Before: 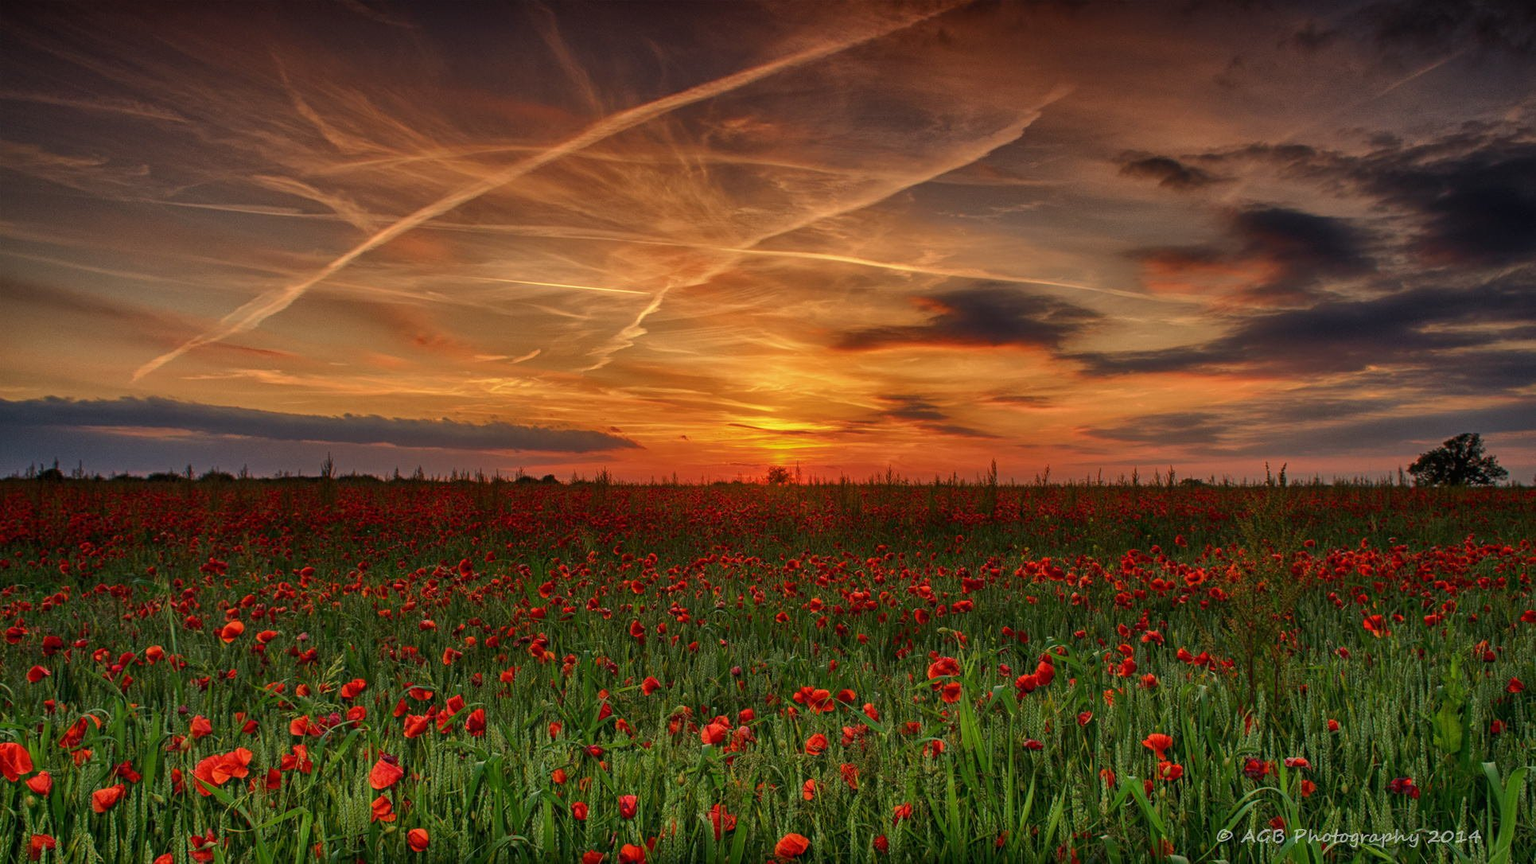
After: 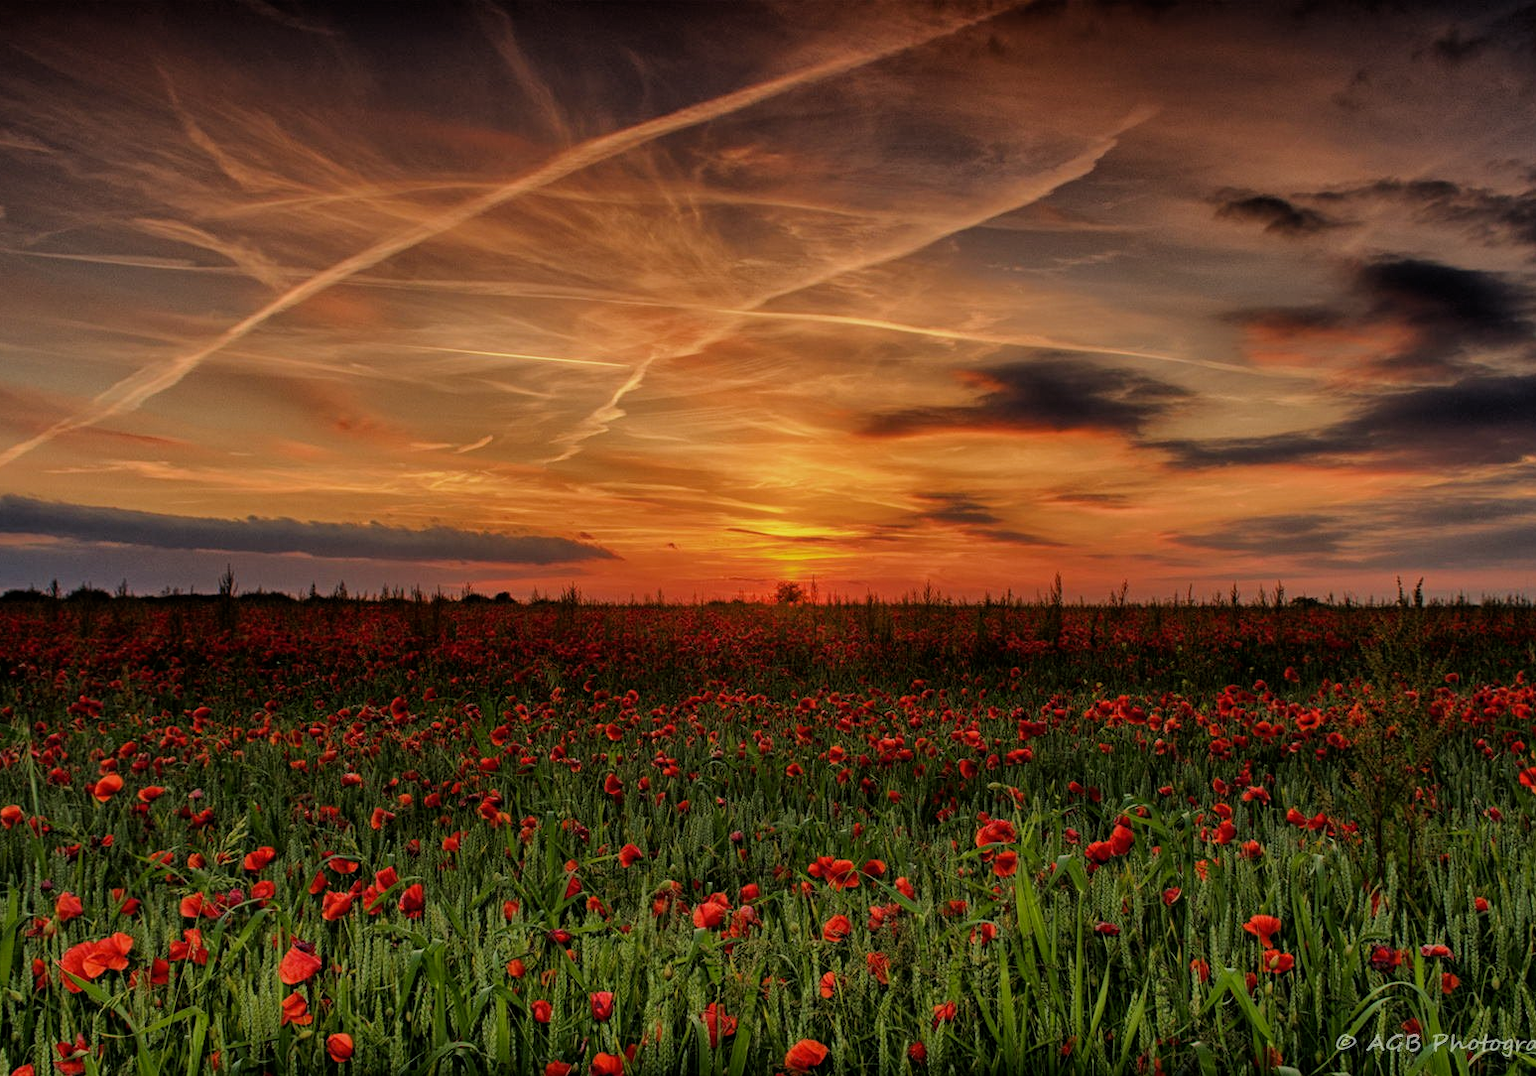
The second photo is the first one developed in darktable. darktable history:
color zones: curves: ch2 [(0, 0.5) (0.143, 0.5) (0.286, 0.489) (0.415, 0.421) (0.571, 0.5) (0.714, 0.5) (0.857, 0.5) (1, 0.5)]
crop and rotate: left 9.528%, right 10.299%
tone equalizer: -8 EV 0.083 EV, smoothing diameter 24.87%, edges refinement/feathering 9.28, preserve details guided filter
filmic rgb: black relative exposure -5.82 EV, white relative exposure 3.39 EV, hardness 3.67
